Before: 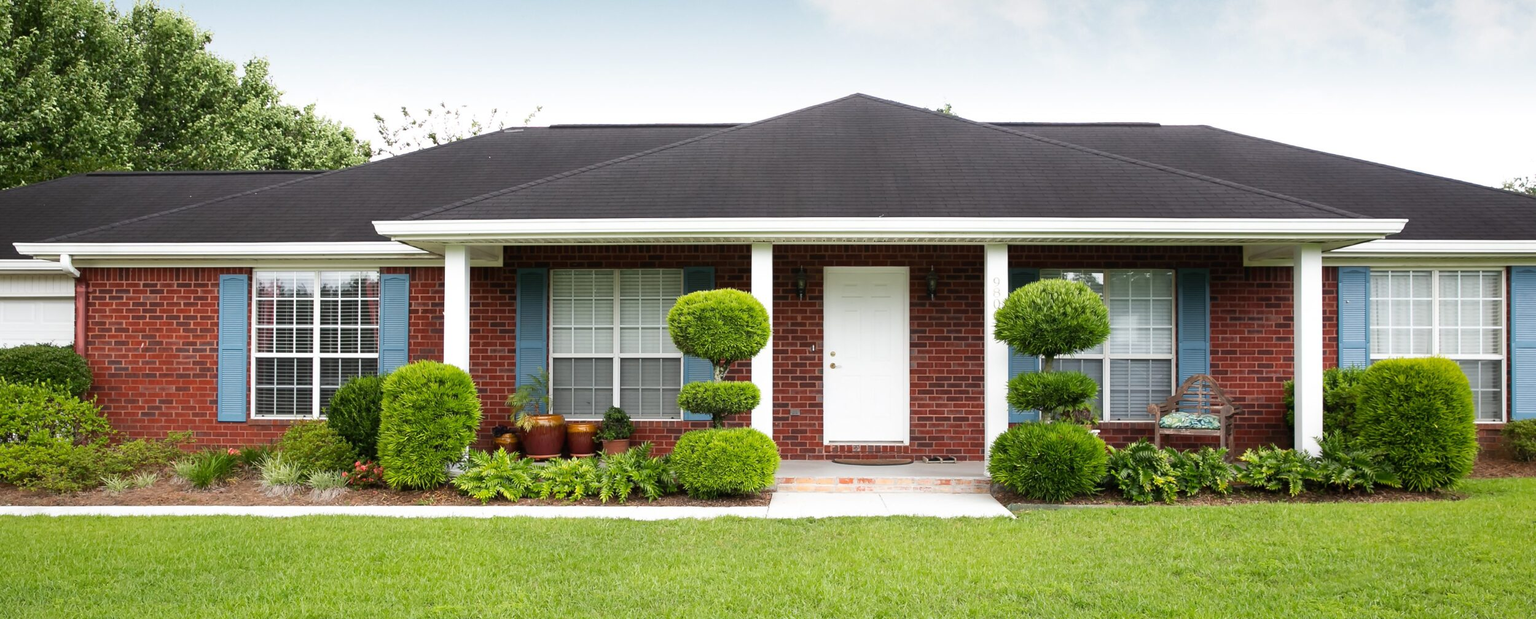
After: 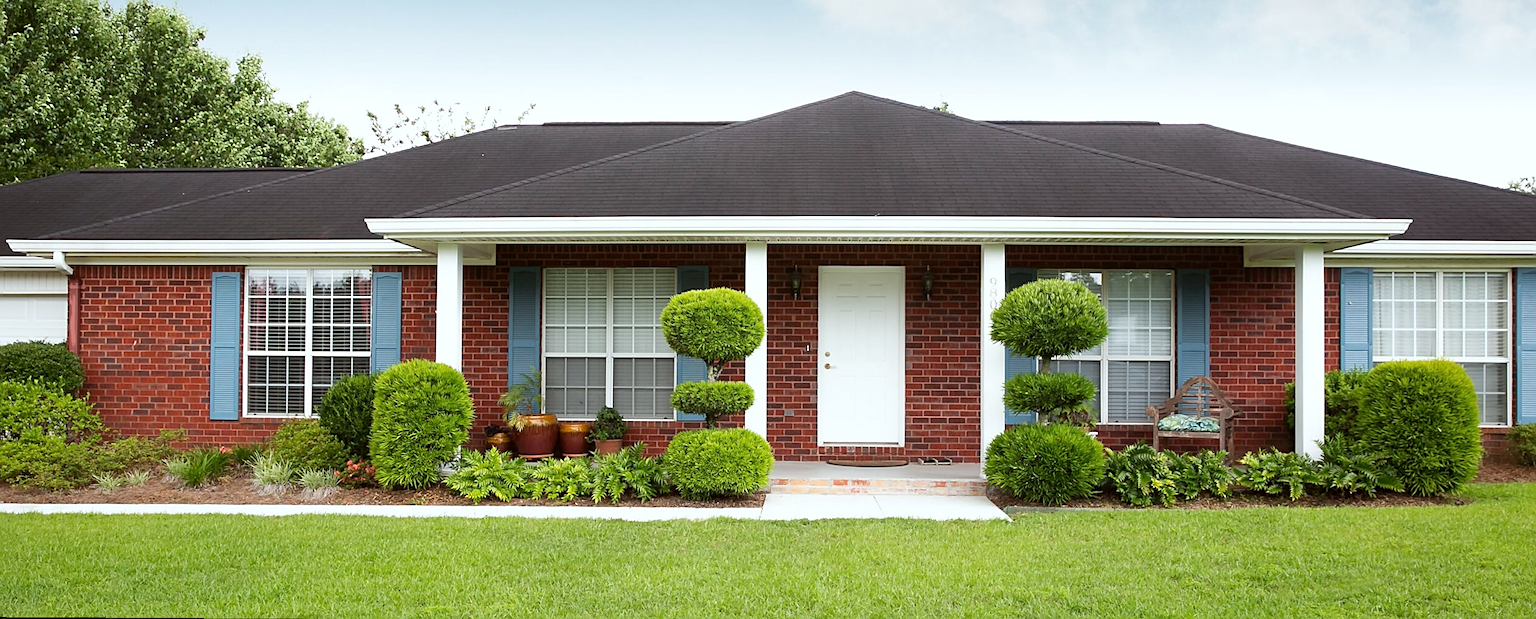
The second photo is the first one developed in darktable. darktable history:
color correction: highlights a* -2.73, highlights b* -2.09, shadows a* 2.41, shadows b* 2.73
sharpen: on, module defaults
rotate and perspective: rotation 0.192°, lens shift (horizontal) -0.015, crop left 0.005, crop right 0.996, crop top 0.006, crop bottom 0.99
